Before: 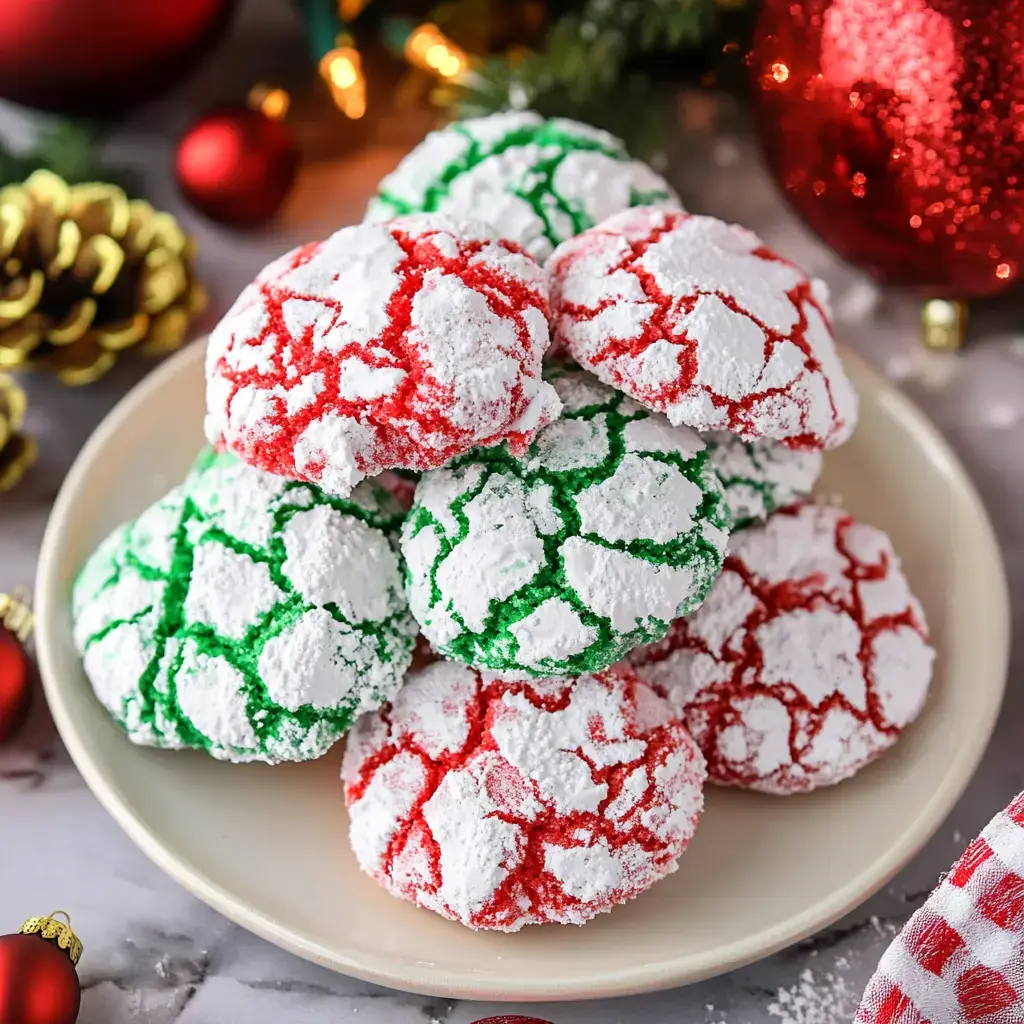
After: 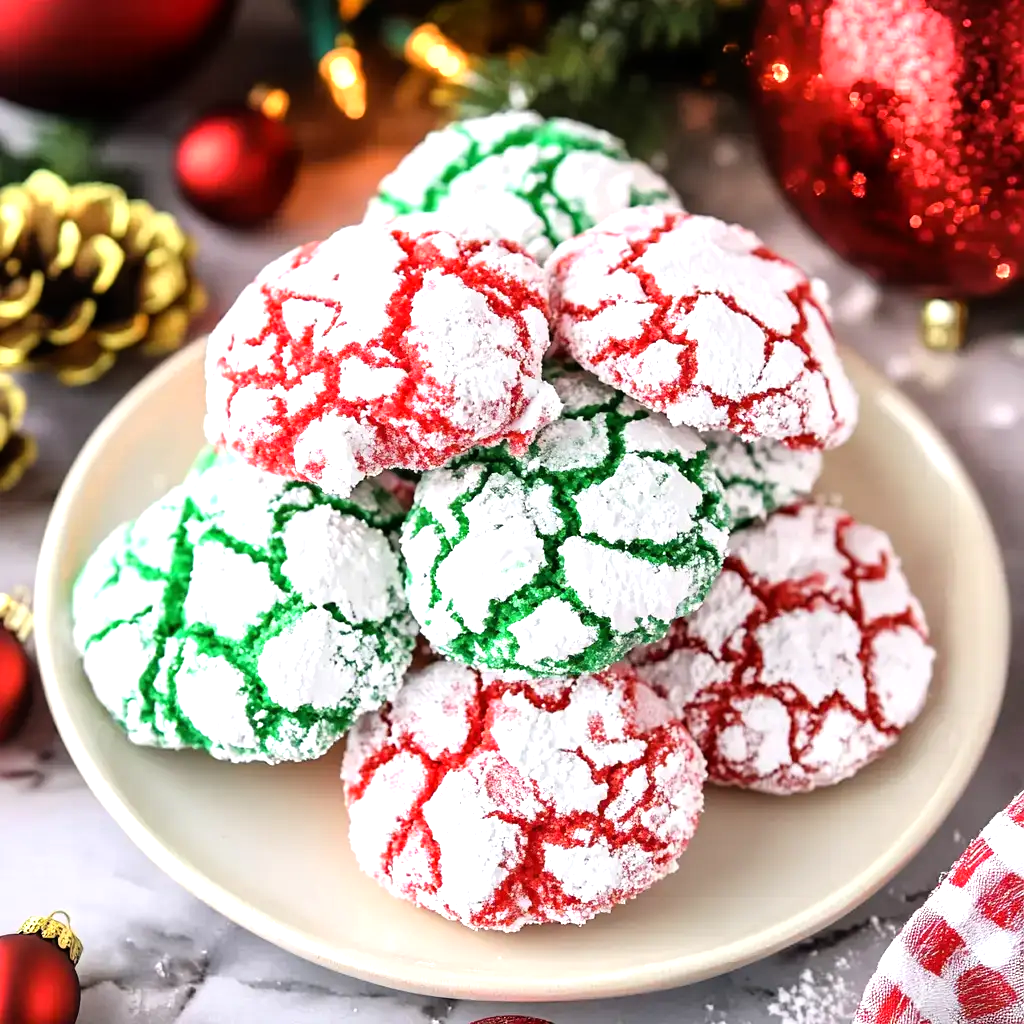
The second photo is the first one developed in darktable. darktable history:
tone equalizer: -8 EV -0.76 EV, -7 EV -0.739 EV, -6 EV -0.594 EV, -5 EV -0.405 EV, -3 EV 0.397 EV, -2 EV 0.6 EV, -1 EV 0.685 EV, +0 EV 0.729 EV
